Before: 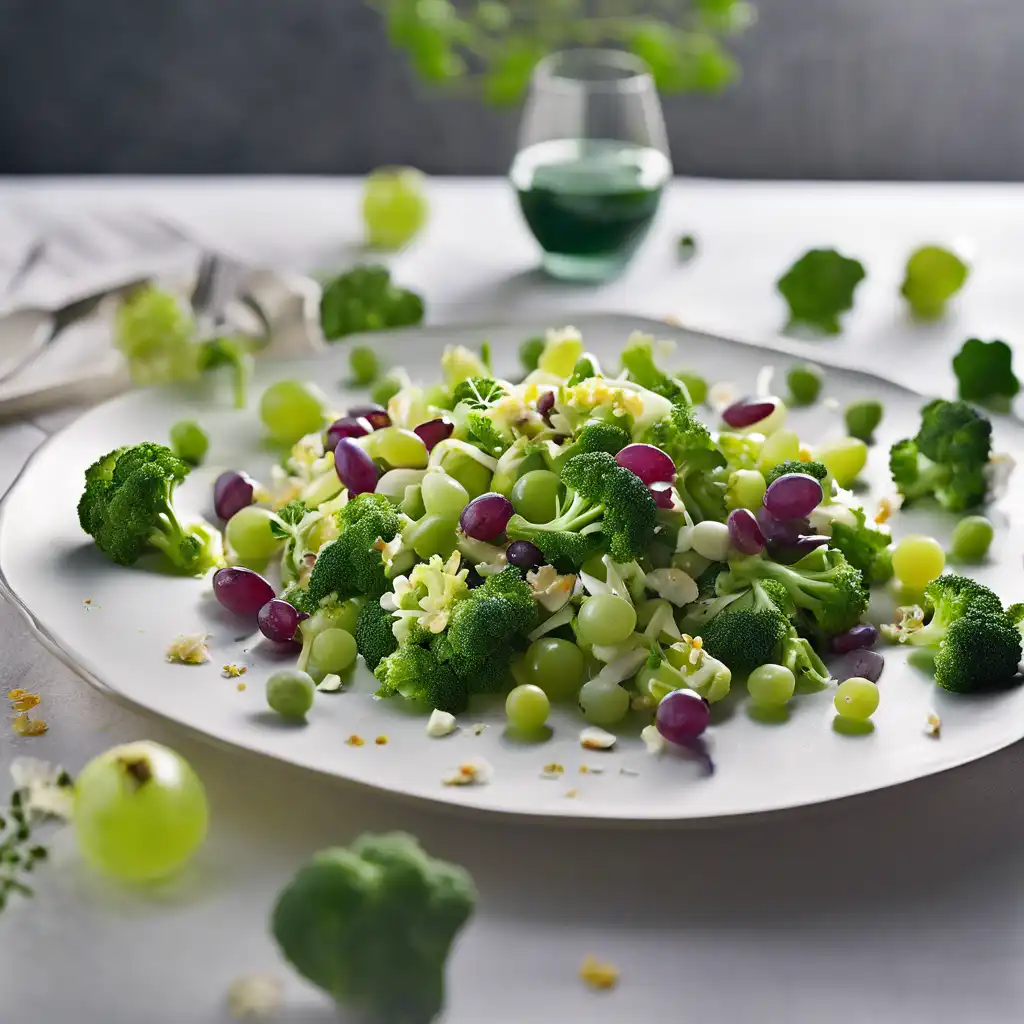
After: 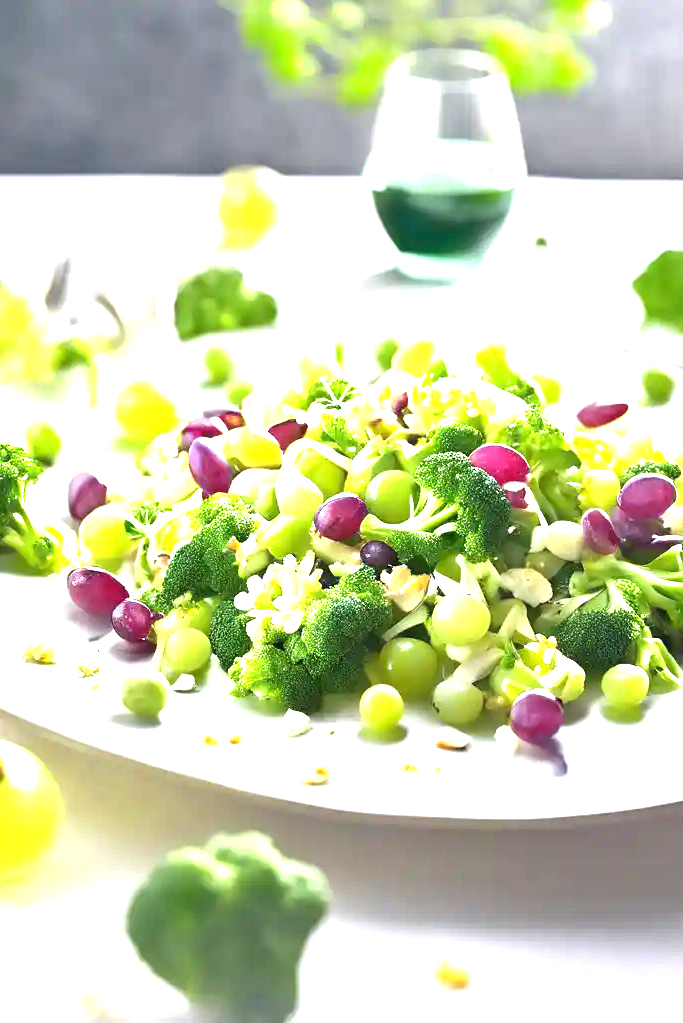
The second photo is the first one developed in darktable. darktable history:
exposure: black level correction 0, exposure 2.145 EV, compensate highlight preservation false
crop and rotate: left 14.35%, right 18.949%
